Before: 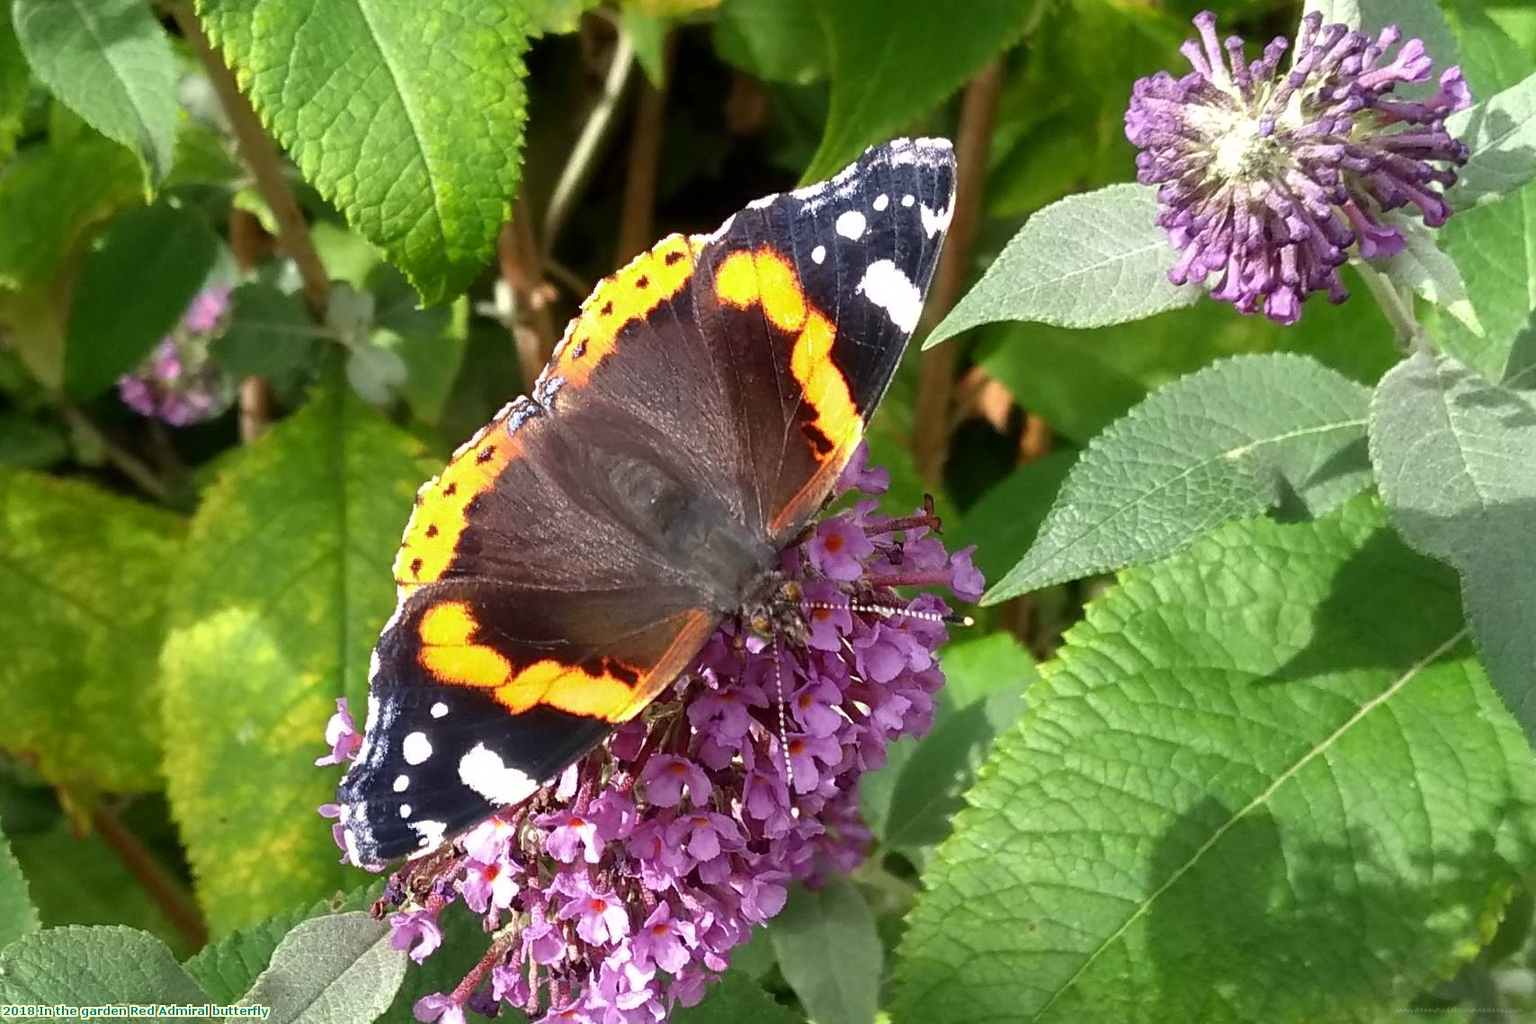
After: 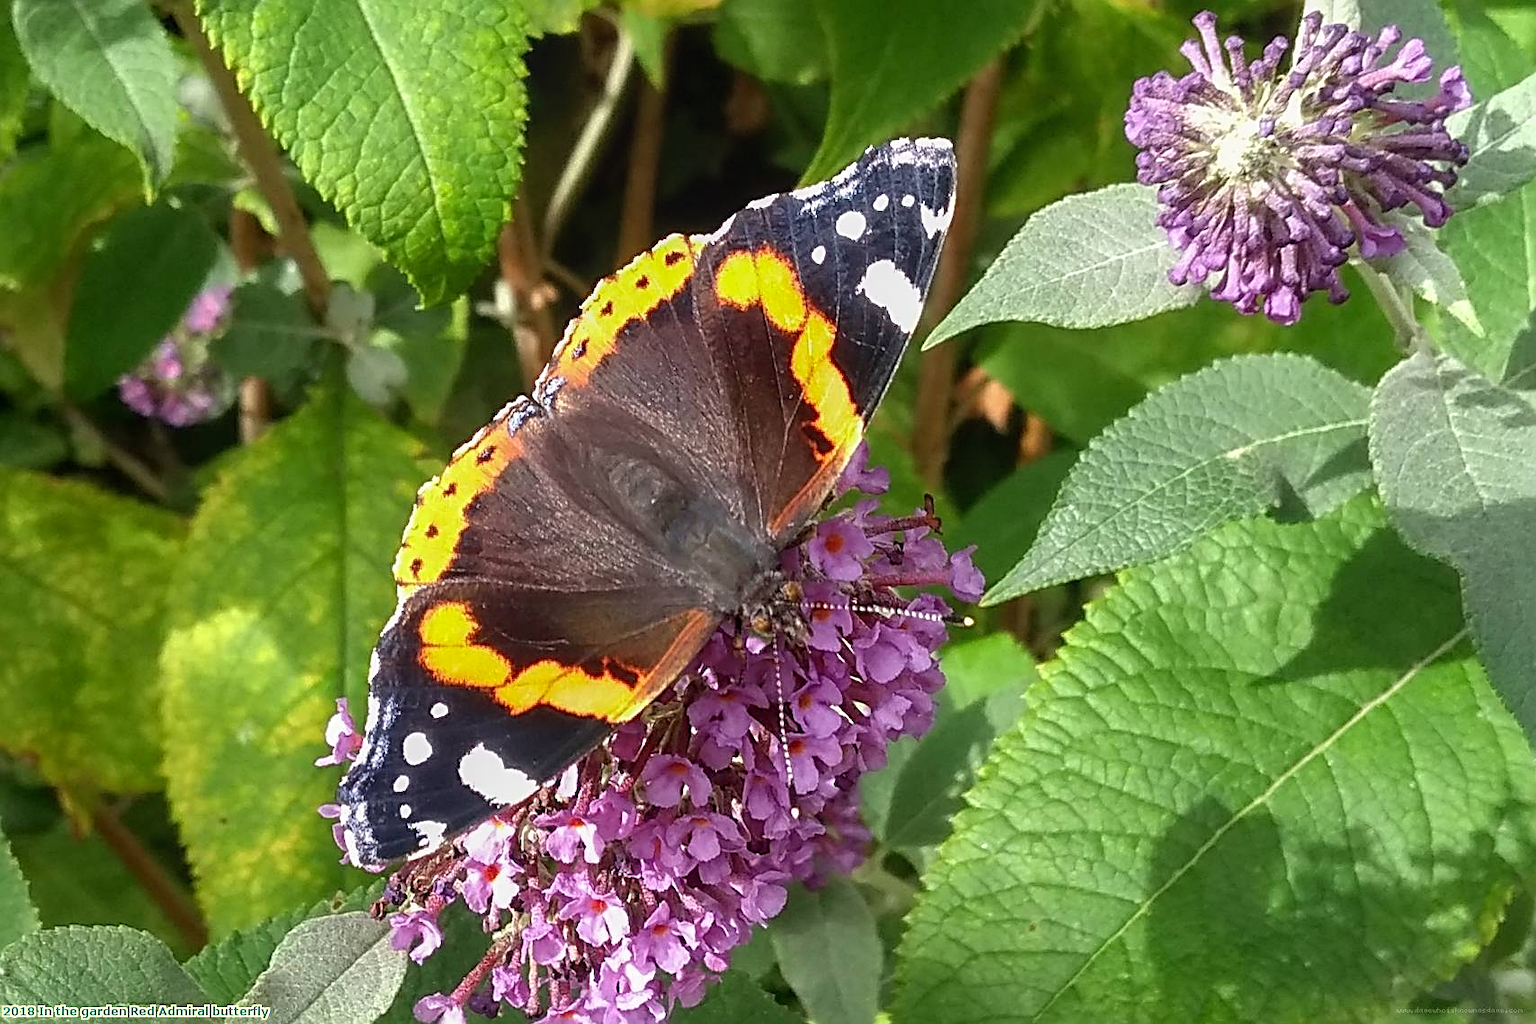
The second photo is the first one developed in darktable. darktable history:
sharpen: radius 2.767
local contrast: detail 110%
